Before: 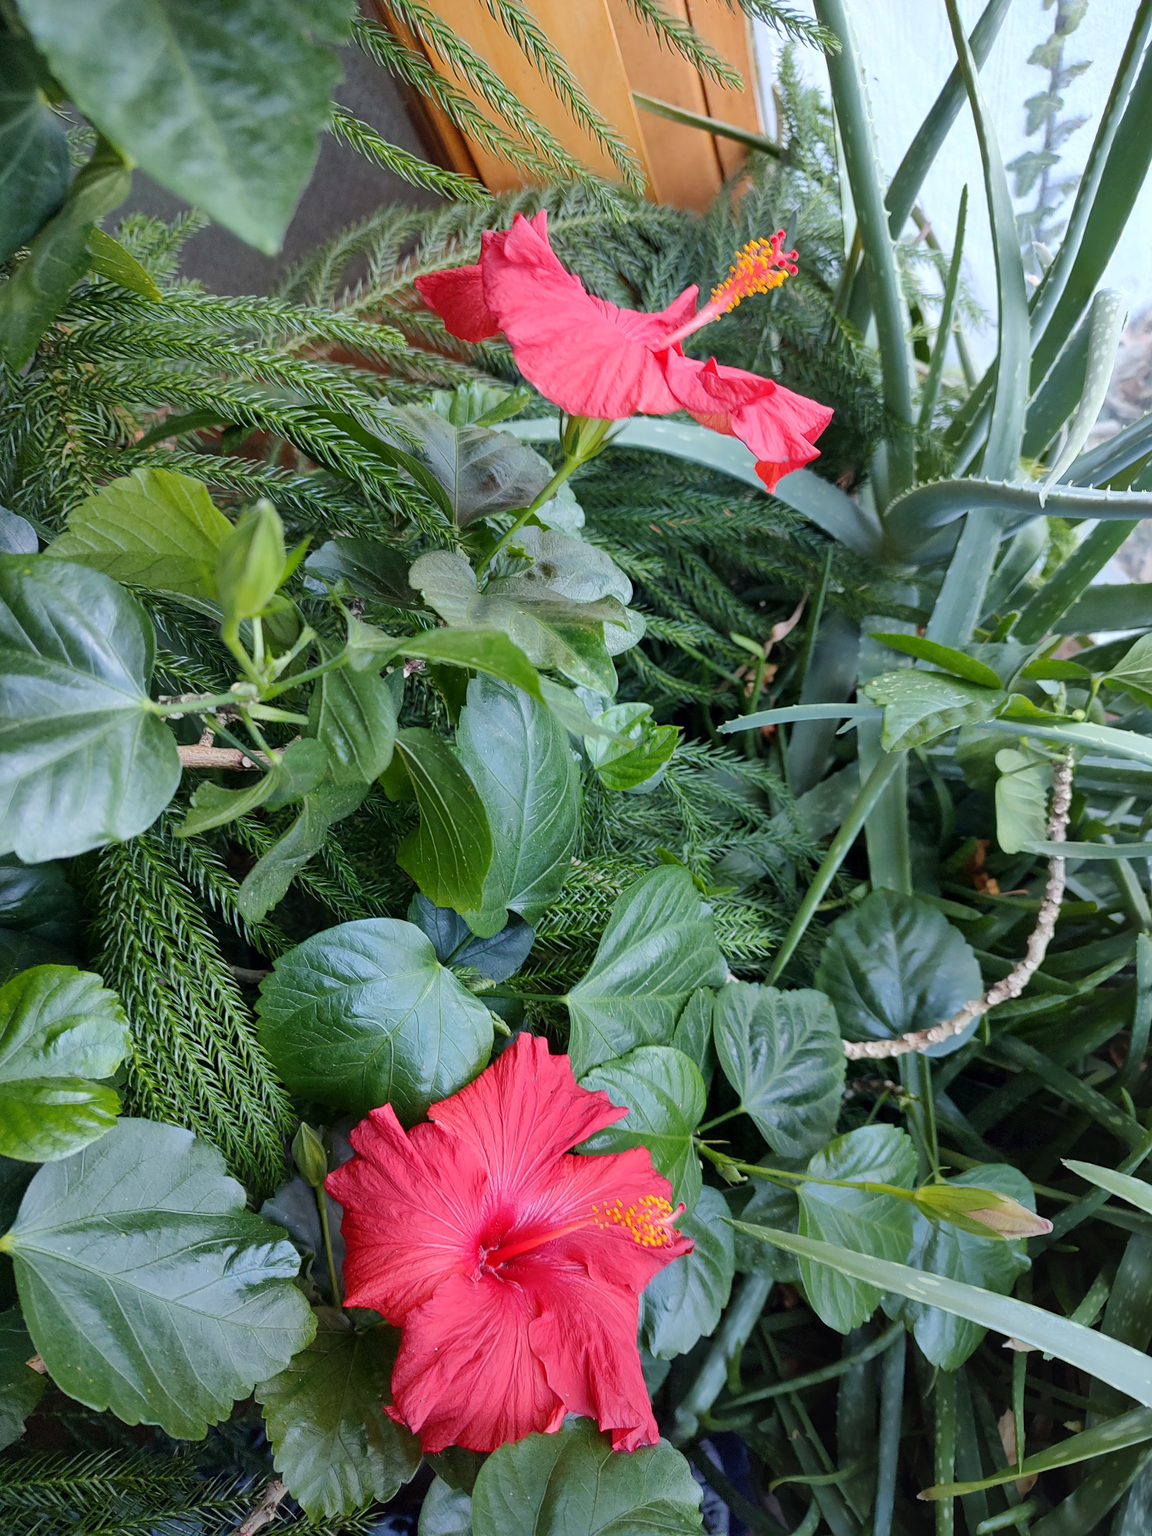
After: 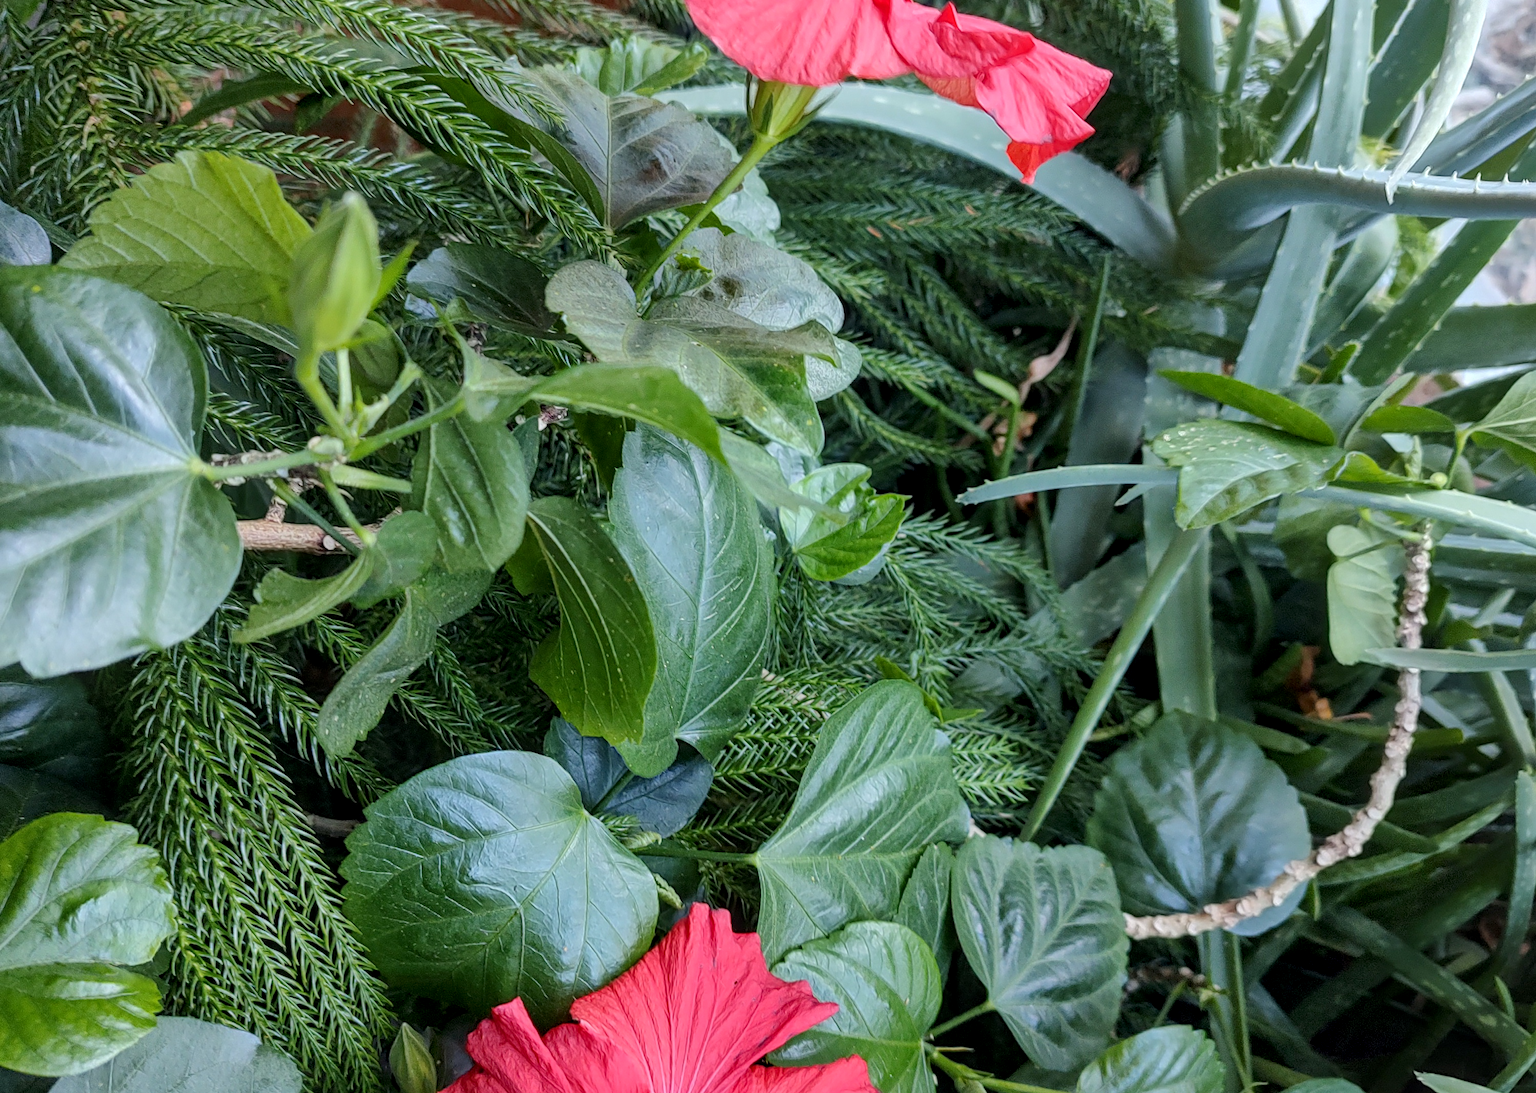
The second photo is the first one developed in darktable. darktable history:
crop and rotate: top 23.126%, bottom 23.469%
local contrast: on, module defaults
